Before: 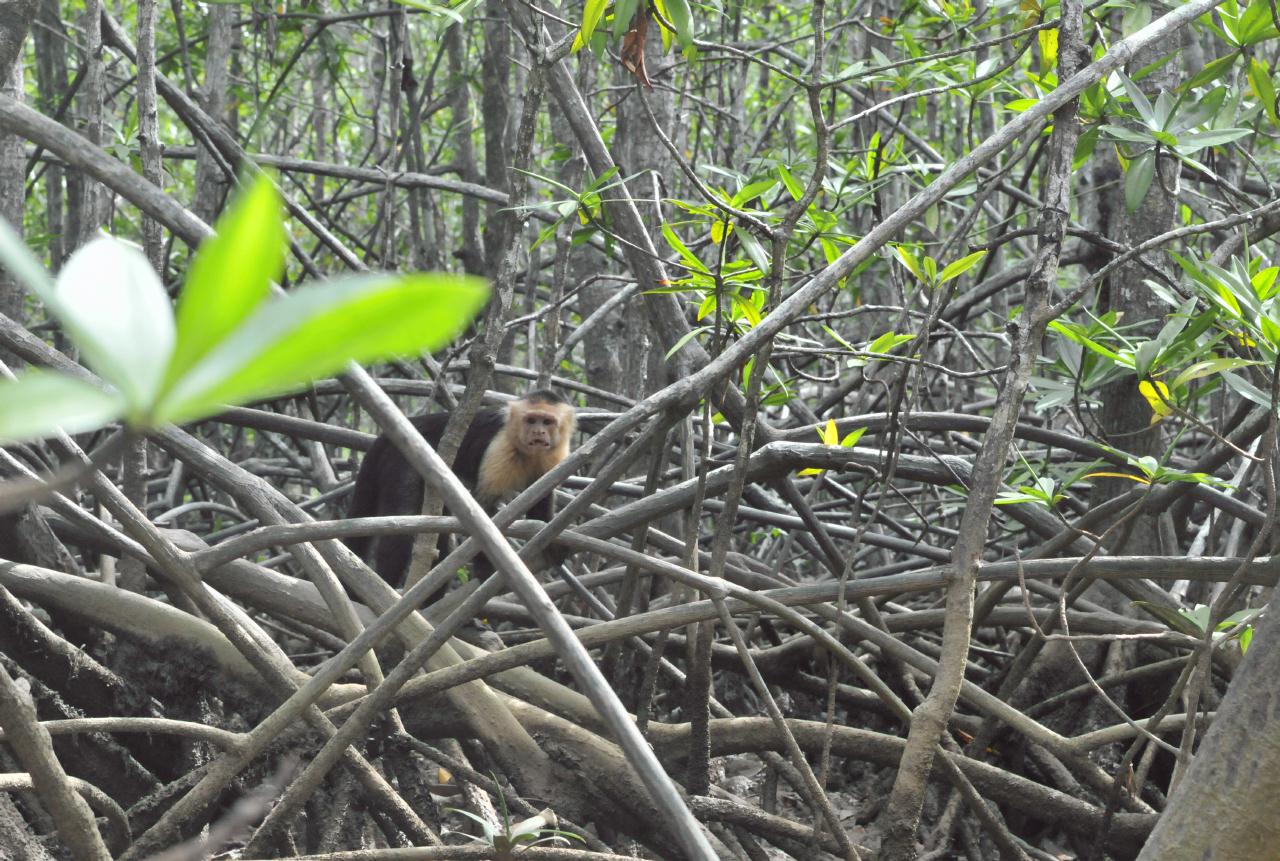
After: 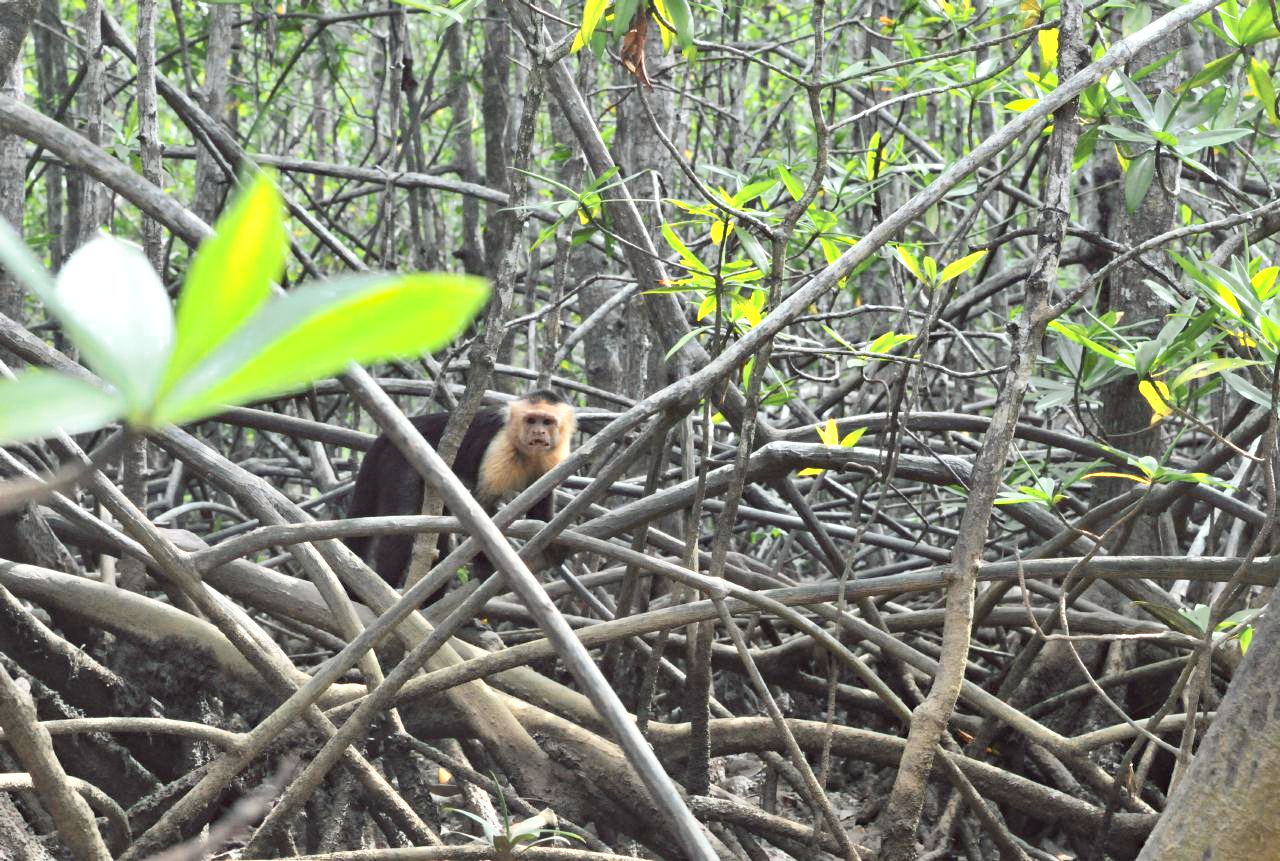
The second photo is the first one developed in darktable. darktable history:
color zones: curves: ch0 [(0.018, 0.548) (0.197, 0.654) (0.425, 0.447) (0.605, 0.658) (0.732, 0.579)]; ch1 [(0.105, 0.531) (0.224, 0.531) (0.386, 0.39) (0.618, 0.456) (0.732, 0.456) (0.956, 0.421)]; ch2 [(0.039, 0.583) (0.215, 0.465) (0.399, 0.544) (0.465, 0.548) (0.614, 0.447) (0.724, 0.43) (0.882, 0.623) (0.956, 0.632)]
contrast brightness saturation: contrast 0.205, brightness 0.163, saturation 0.221
haze removal: compatibility mode true, adaptive false
